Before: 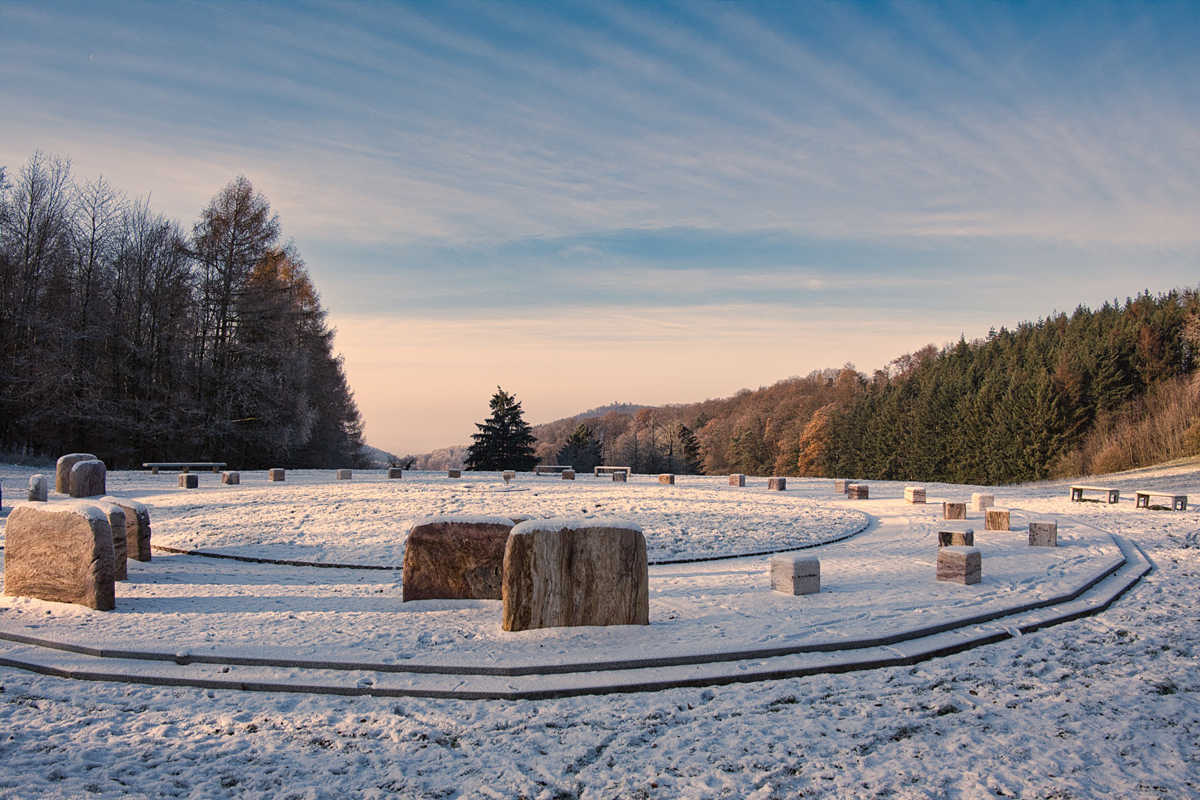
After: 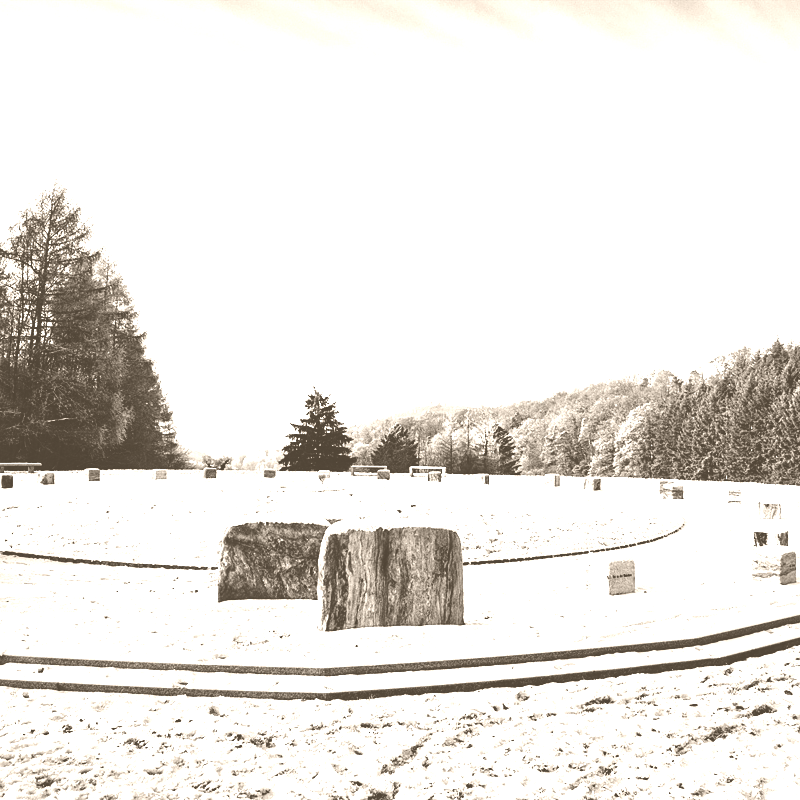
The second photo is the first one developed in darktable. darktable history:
rgb curve: curves: ch0 [(0, 0) (0.21, 0.15) (0.24, 0.21) (0.5, 0.75) (0.75, 0.96) (0.89, 0.99) (1, 1)]; ch1 [(0, 0.02) (0.21, 0.13) (0.25, 0.2) (0.5, 0.67) (0.75, 0.9) (0.89, 0.97) (1, 1)]; ch2 [(0, 0.02) (0.21, 0.13) (0.25, 0.2) (0.5, 0.67) (0.75, 0.9) (0.89, 0.97) (1, 1)], compensate middle gray true
crop and rotate: left 15.446%, right 17.836%
colorize: hue 34.49°, saturation 35.33%, source mix 100%, version 1
